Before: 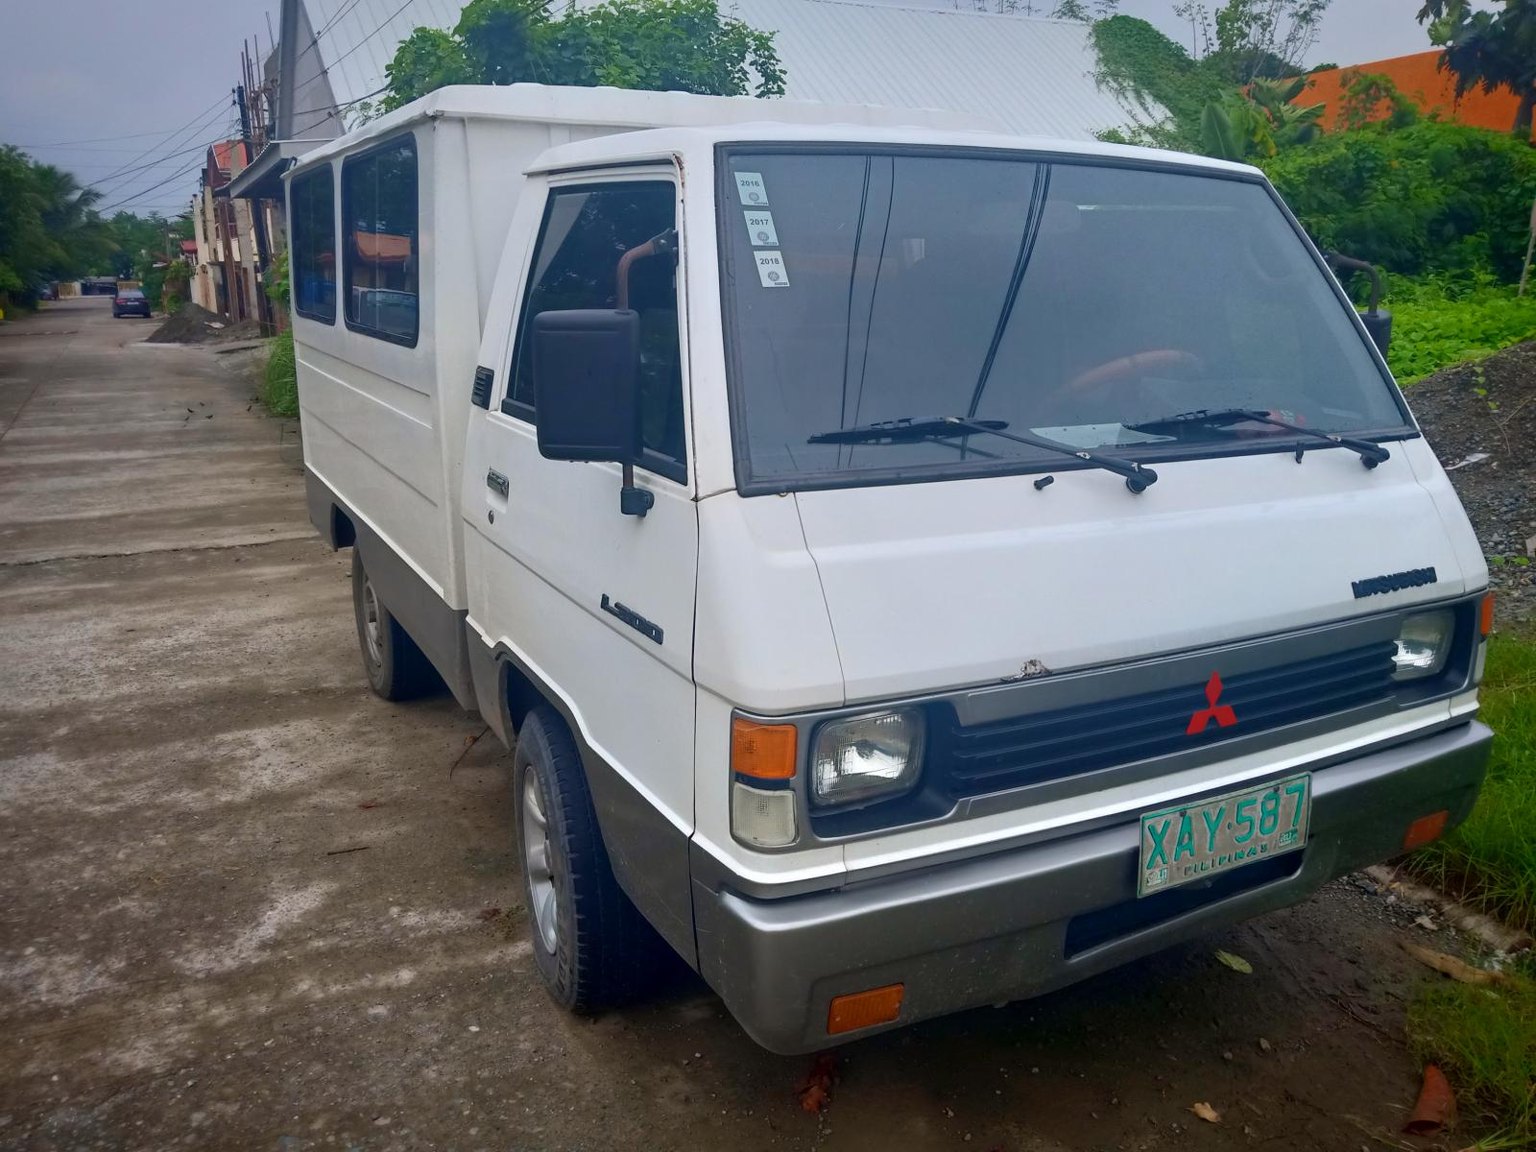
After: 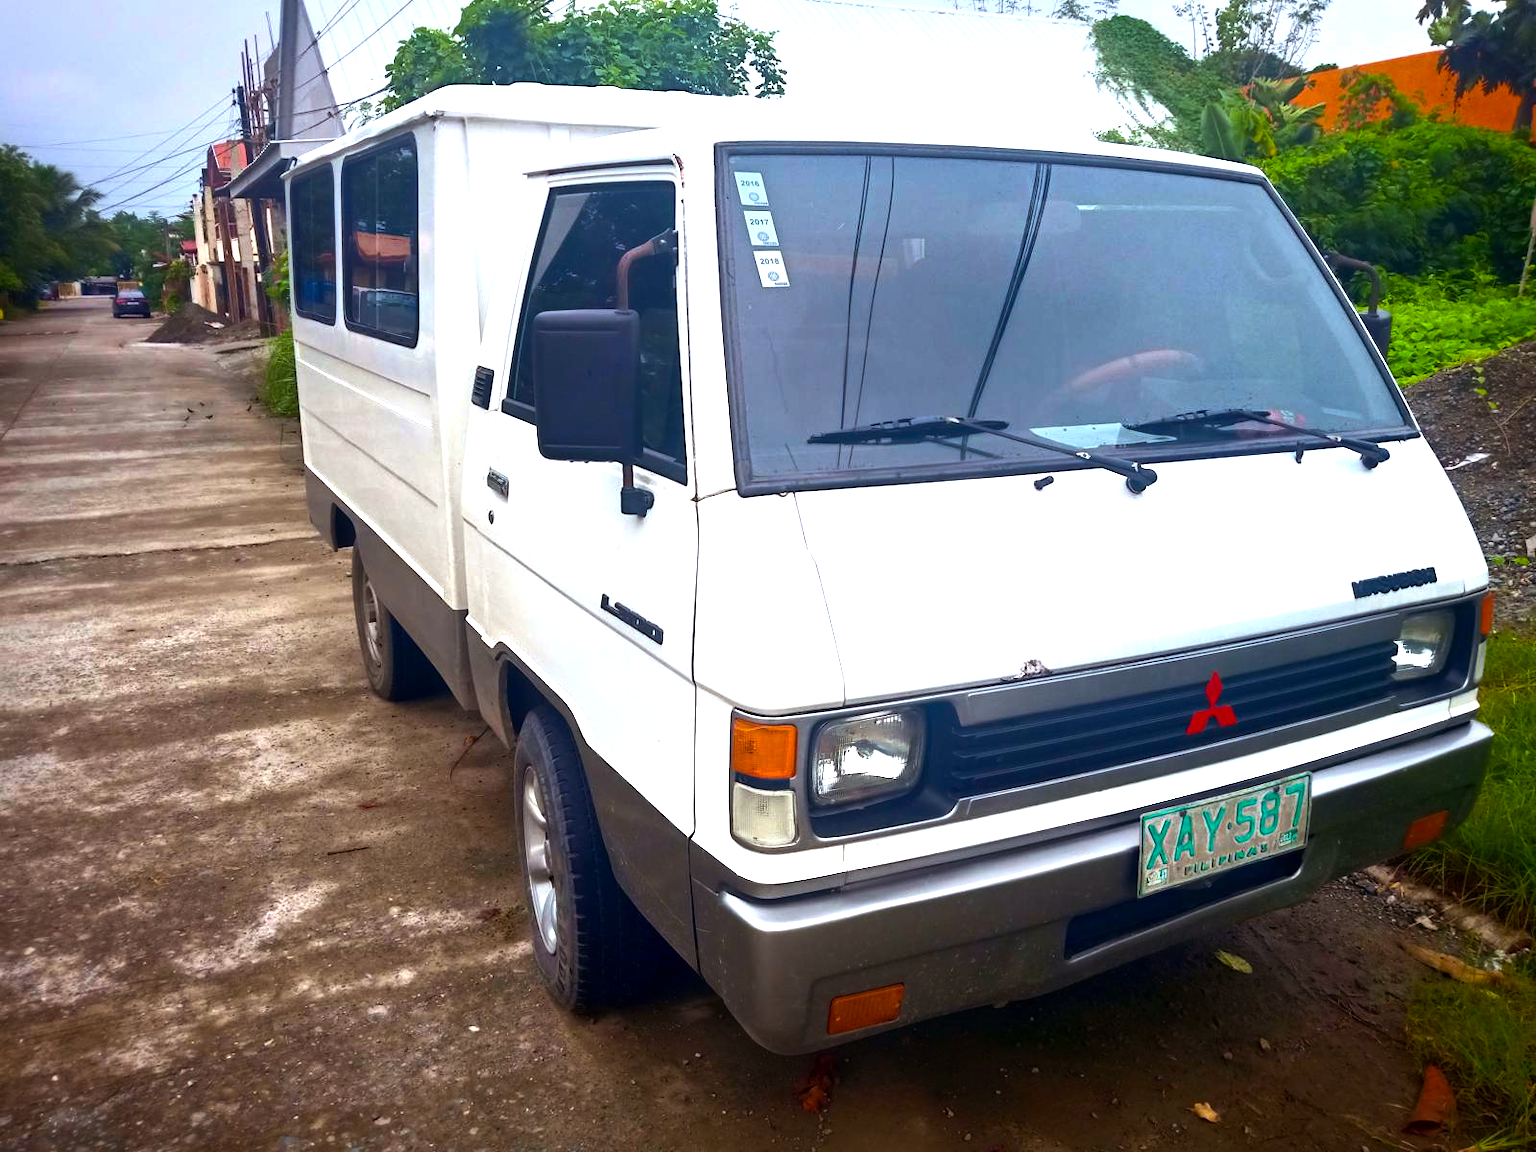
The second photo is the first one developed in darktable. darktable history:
color balance rgb: shadows lift › chroma 4.706%, shadows lift › hue 23.94°, linear chroma grading › global chroma 15.456%, perceptual saturation grading › global saturation 10.071%, perceptual brilliance grading › highlights 47.317%, perceptual brilliance grading › mid-tones 21.134%, perceptual brilliance grading › shadows -5.62%, global vibrance 14.837%
